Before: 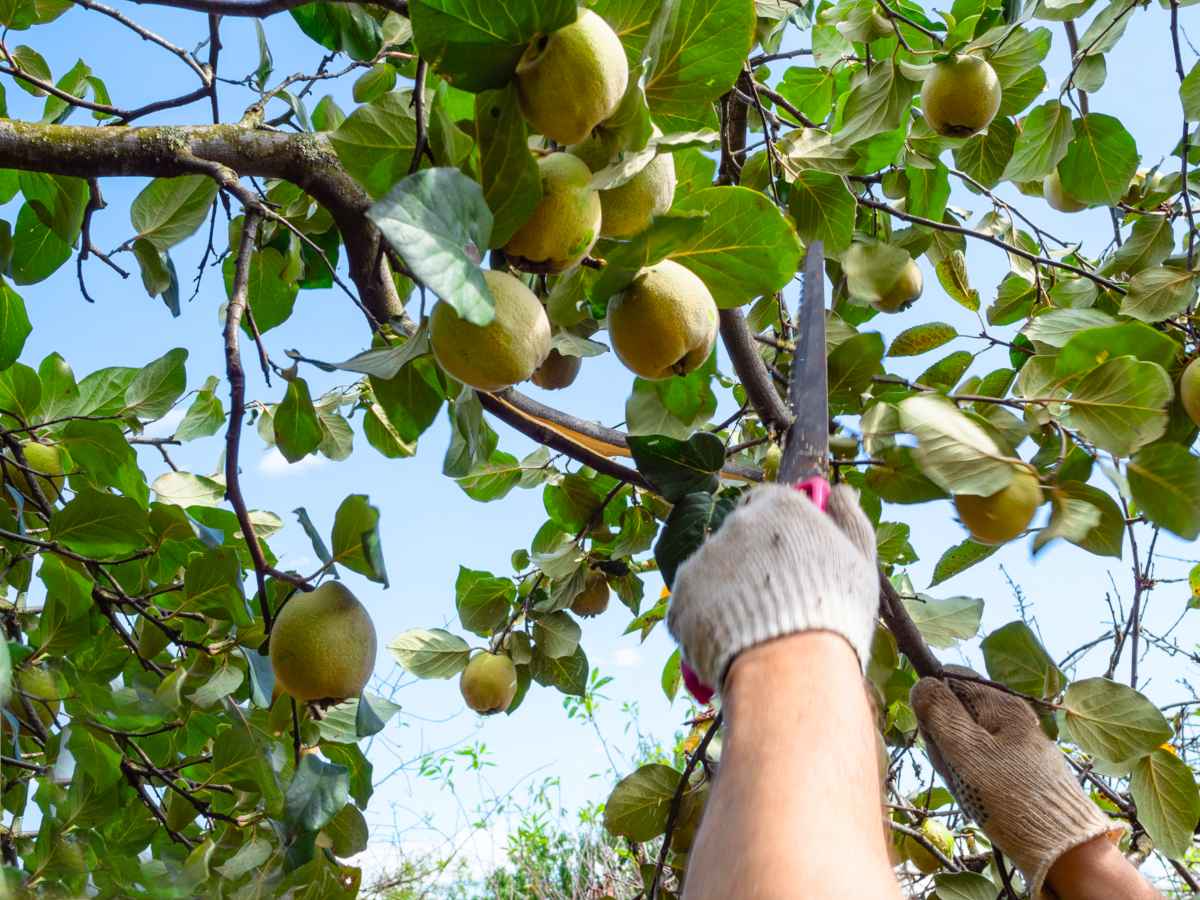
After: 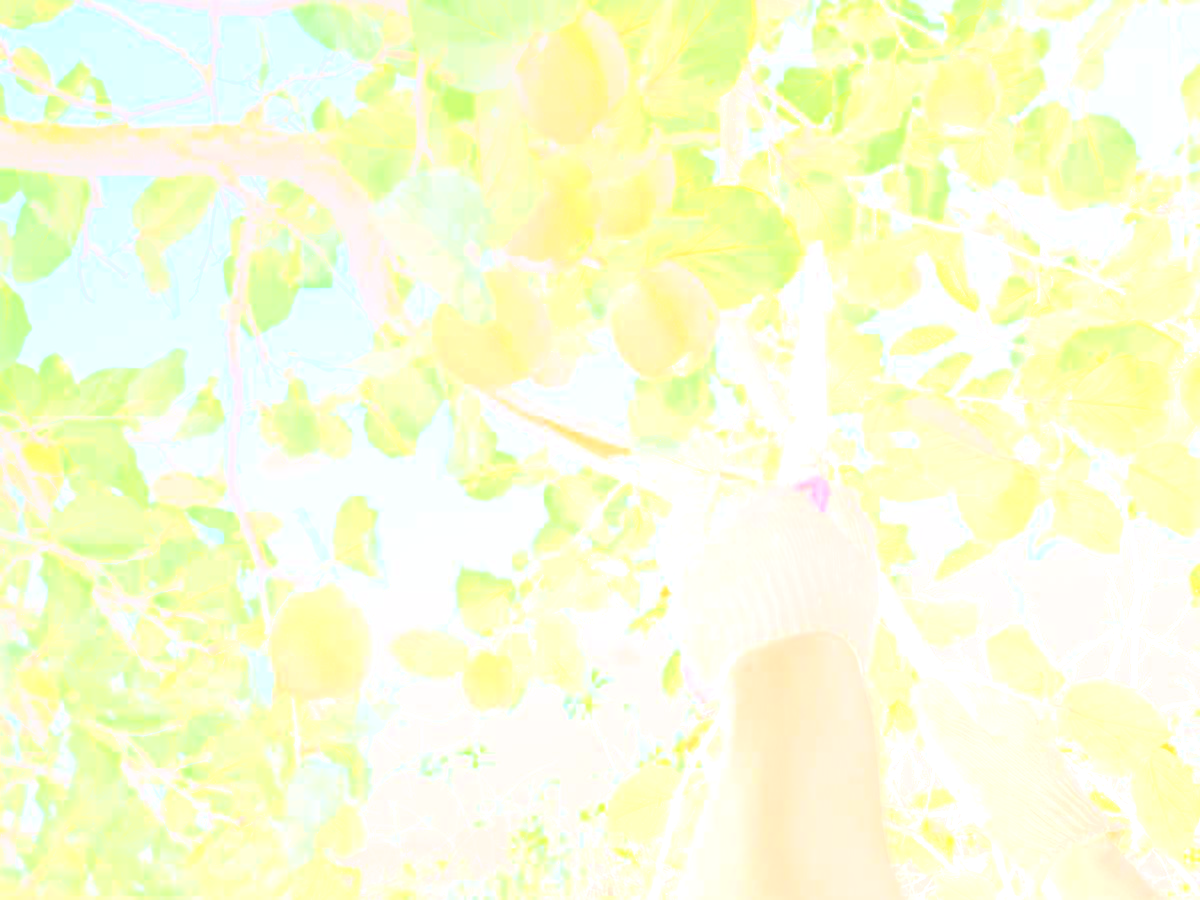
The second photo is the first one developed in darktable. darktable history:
white balance: red 1.127, blue 0.943
local contrast: on, module defaults
bloom: size 85%, threshold 5%, strength 85%
